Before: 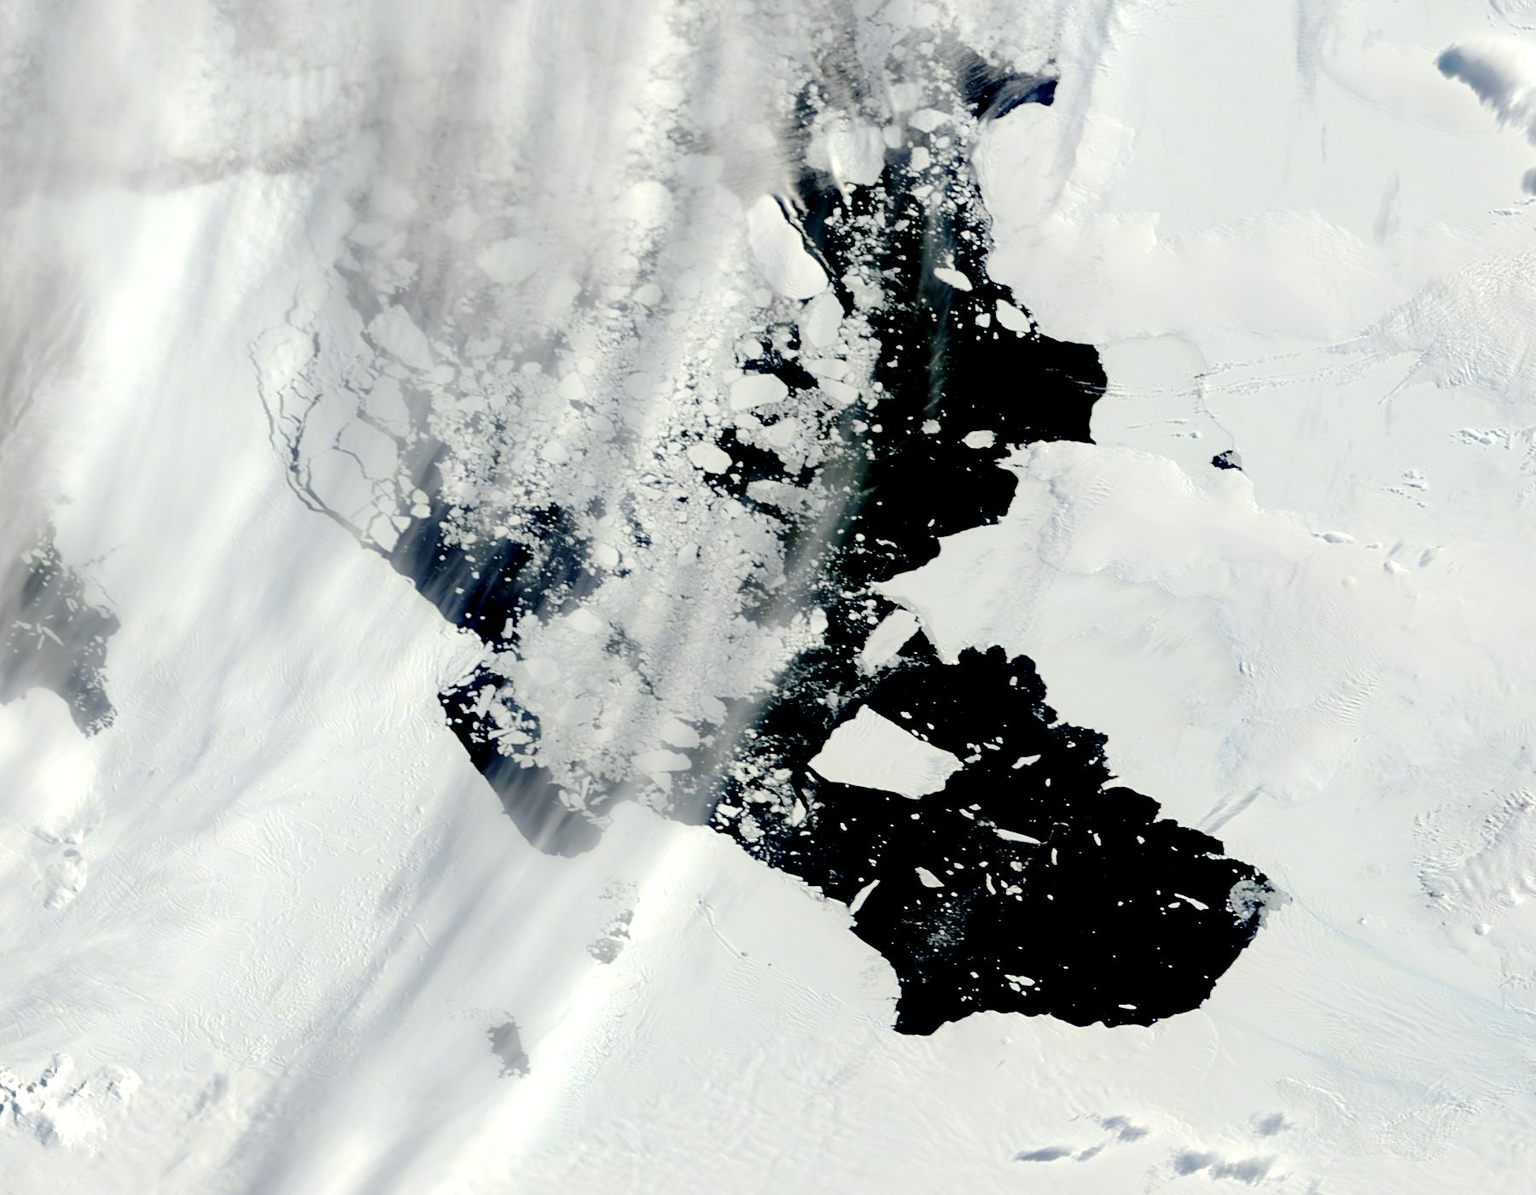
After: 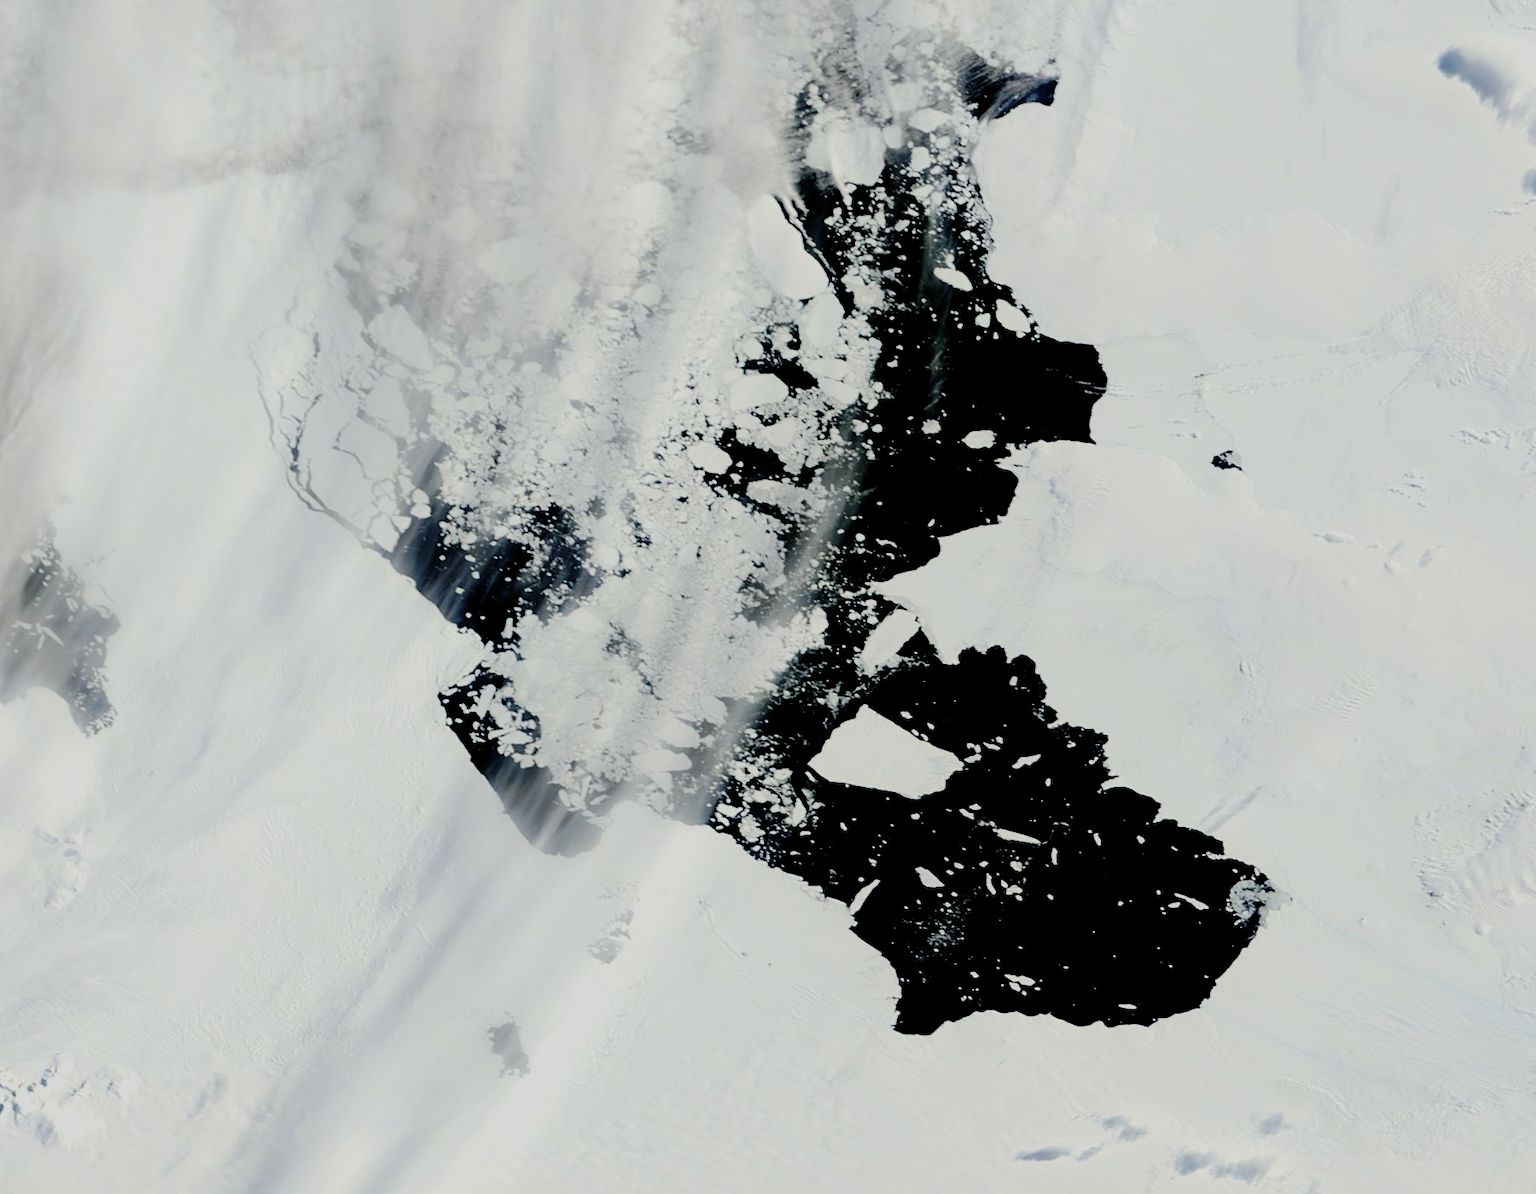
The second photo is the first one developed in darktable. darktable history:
filmic rgb: black relative exposure -7.49 EV, white relative exposure 5 EV, hardness 3.34, contrast 1.299, color science v5 (2021), contrast in shadows safe, contrast in highlights safe
